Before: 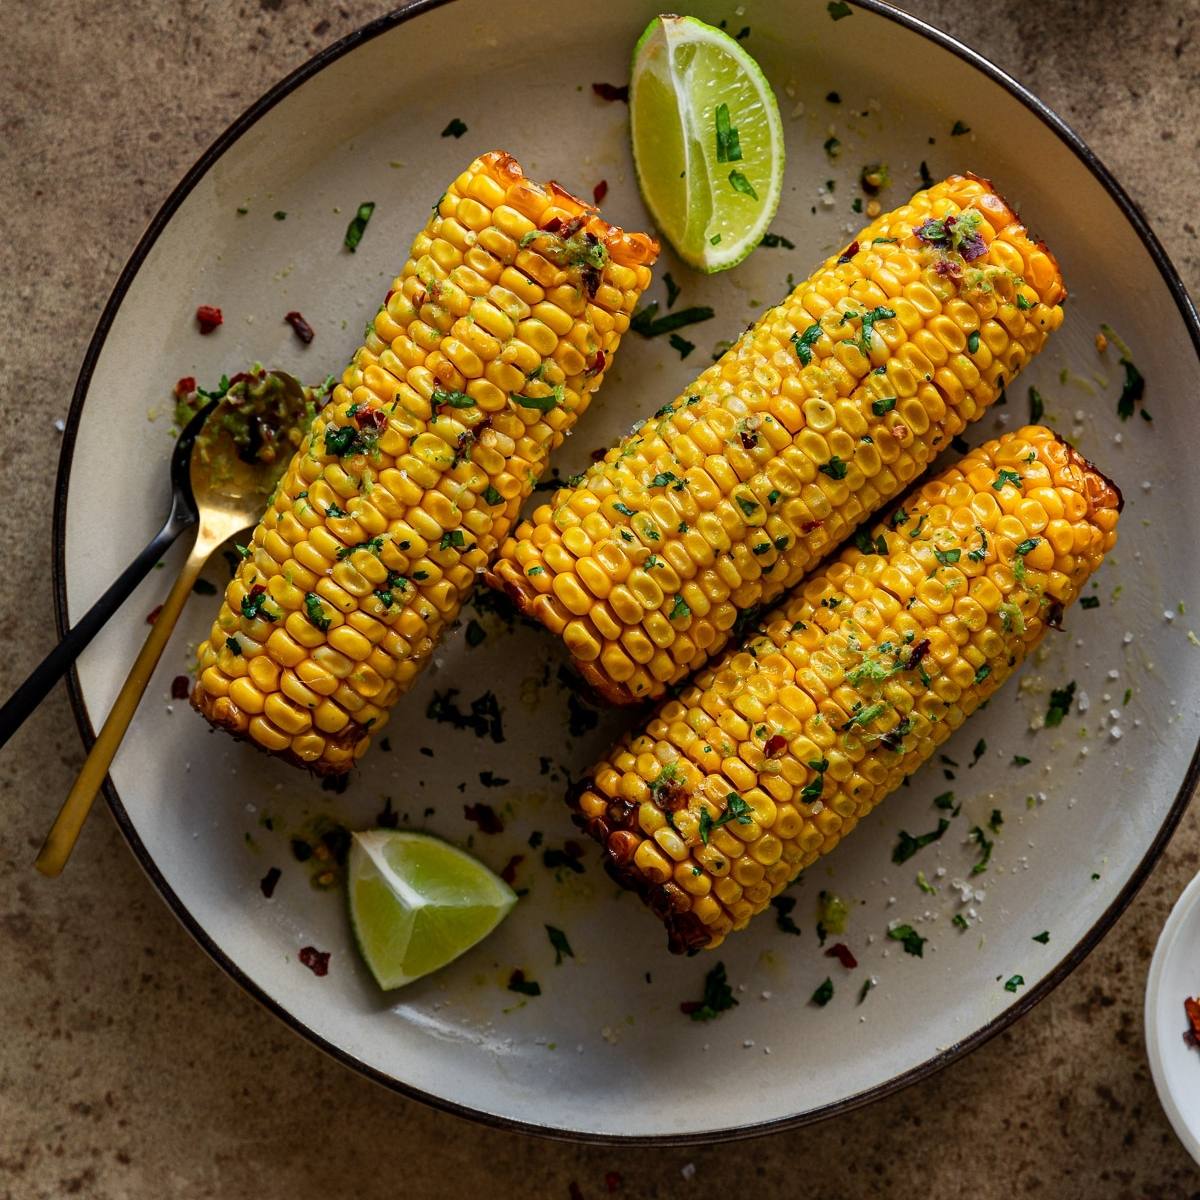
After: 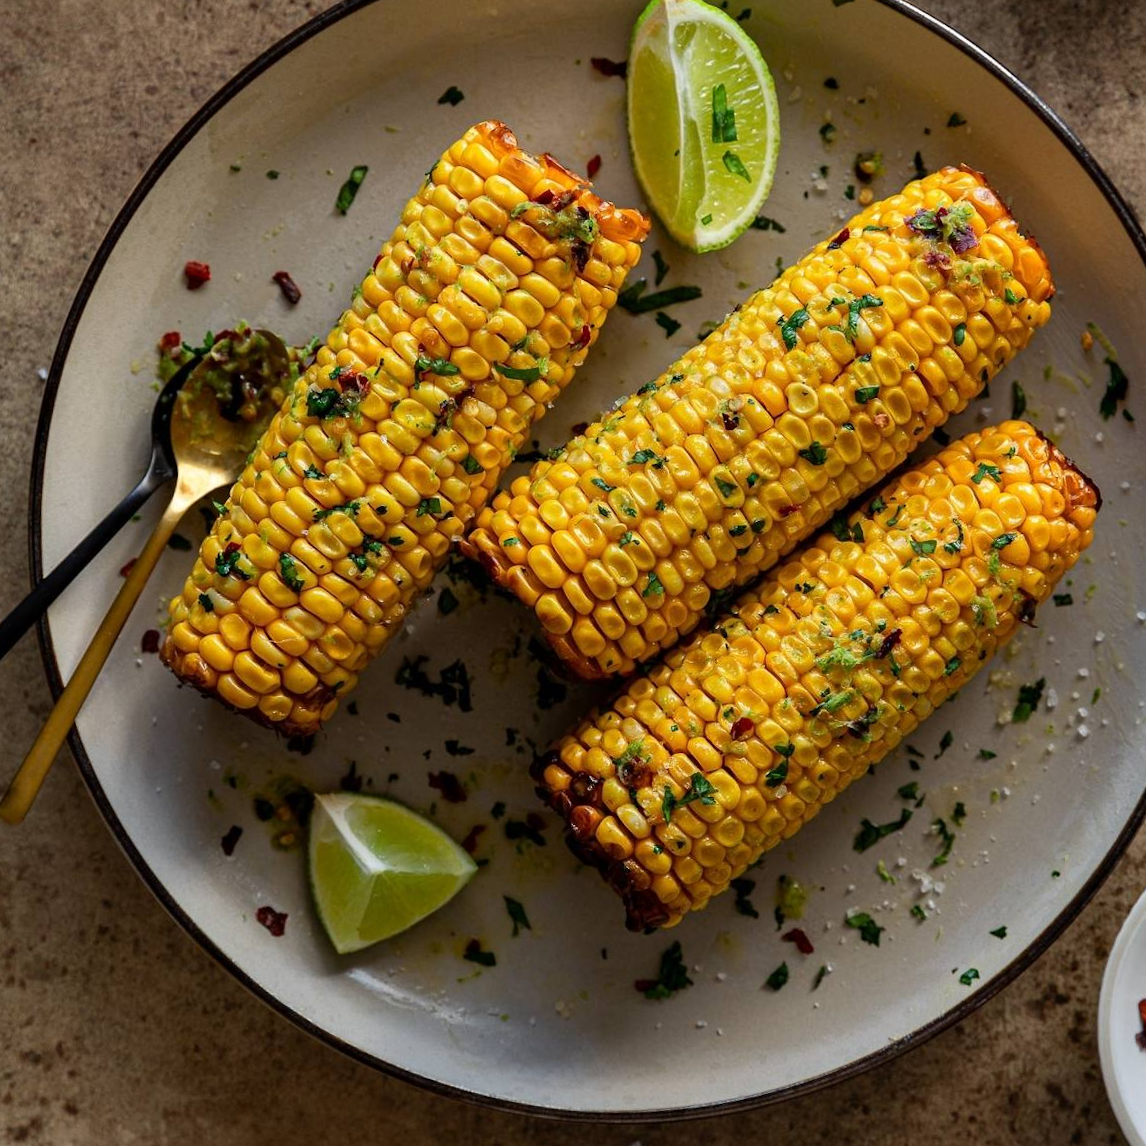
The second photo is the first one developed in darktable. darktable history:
crop and rotate: angle -2.74°
